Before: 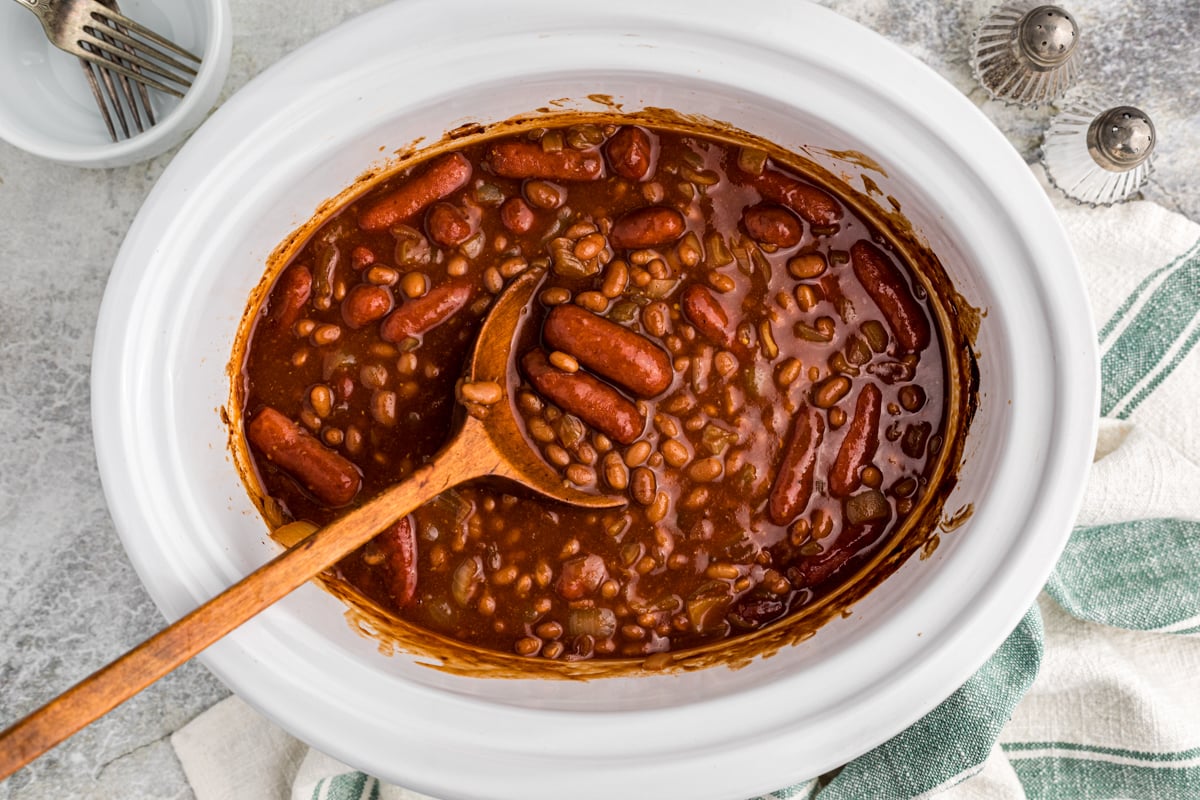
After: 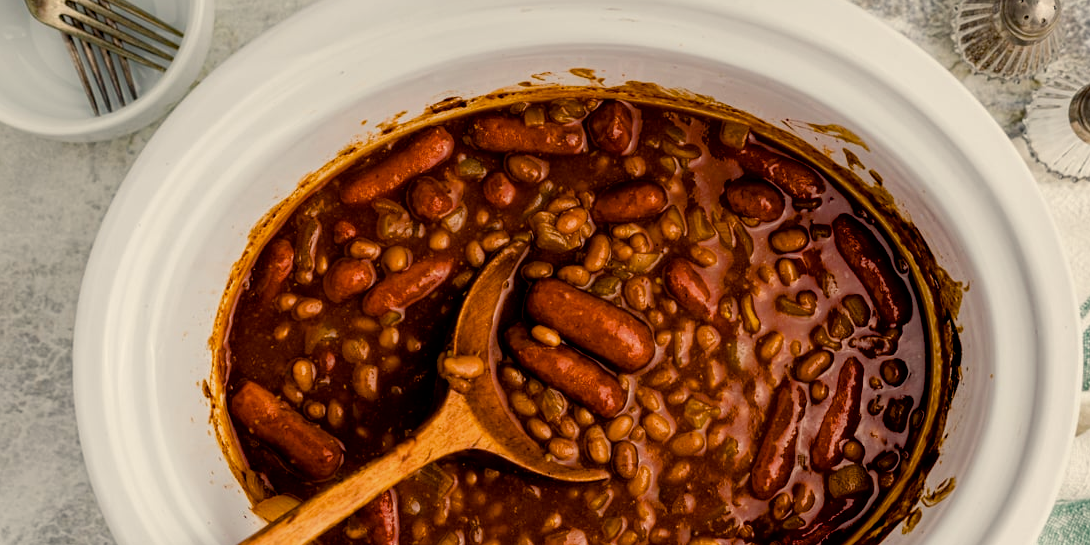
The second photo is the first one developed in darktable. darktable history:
color correction: highlights a* -4.73, highlights b* 5.05, saturation 0.965
exposure: black level correction 0.006, exposure -0.225 EV, compensate highlight preservation false
crop: left 1.563%, top 3.371%, right 7.539%, bottom 28.495%
color balance rgb: highlights gain › chroma 3.03%, highlights gain › hue 54.8°, perceptual saturation grading › global saturation 20%, perceptual saturation grading › highlights -24.866%, perceptual saturation grading › shadows 49.72%
